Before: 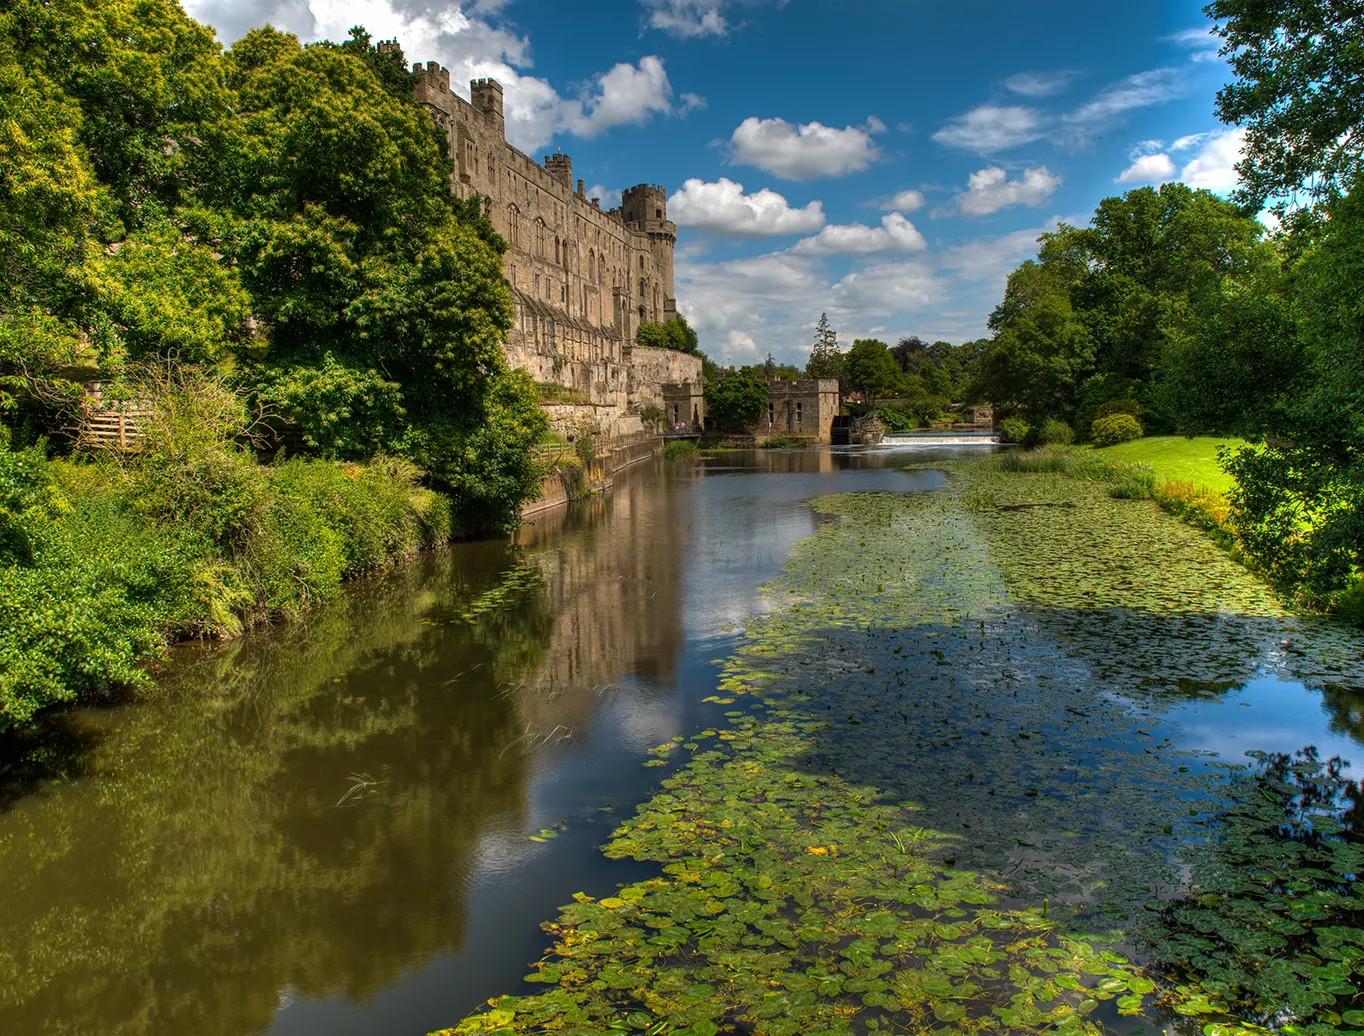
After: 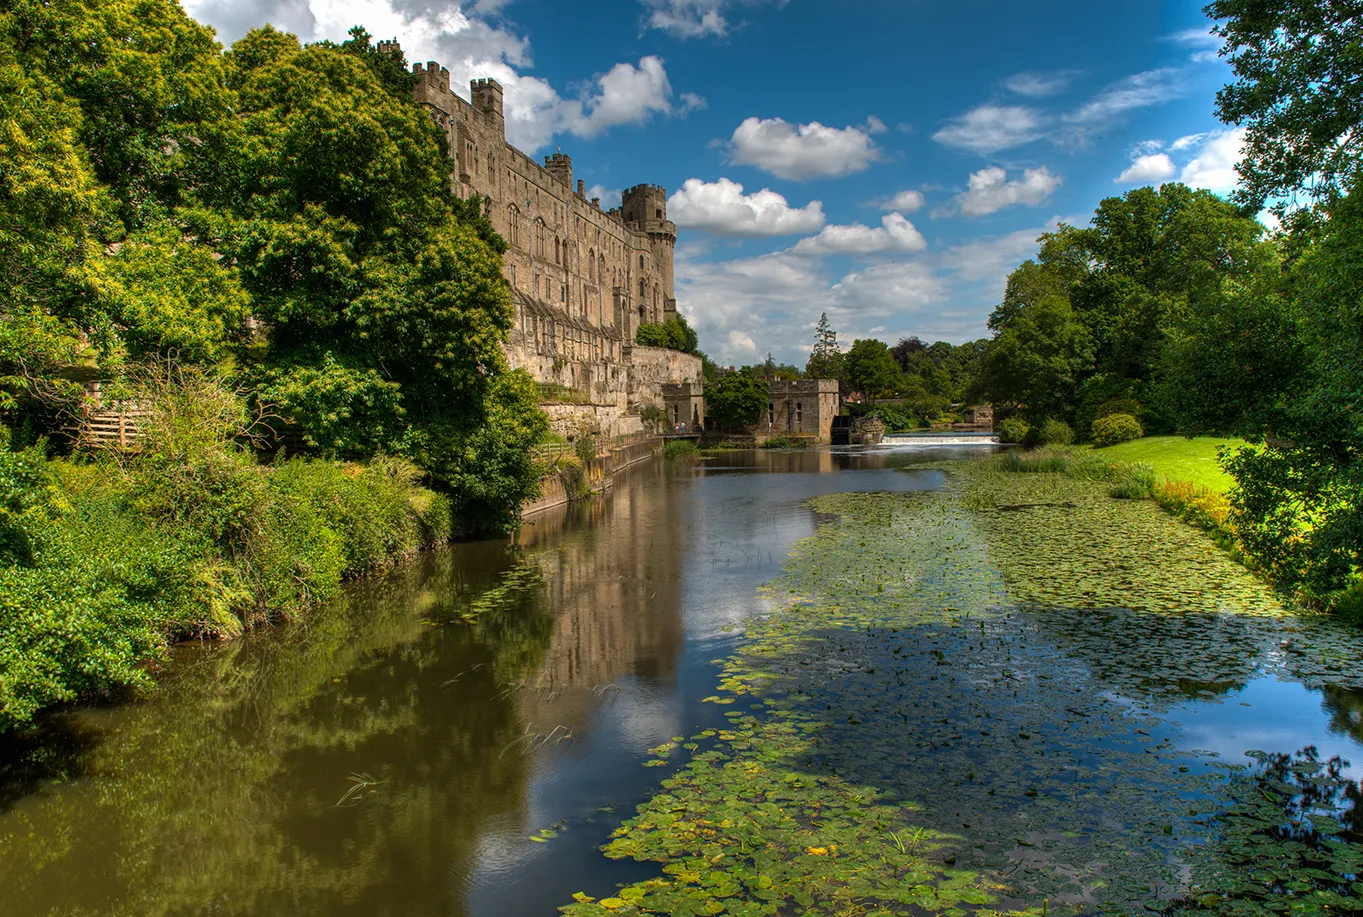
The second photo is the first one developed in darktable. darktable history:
crop and rotate: top 0%, bottom 11.395%
